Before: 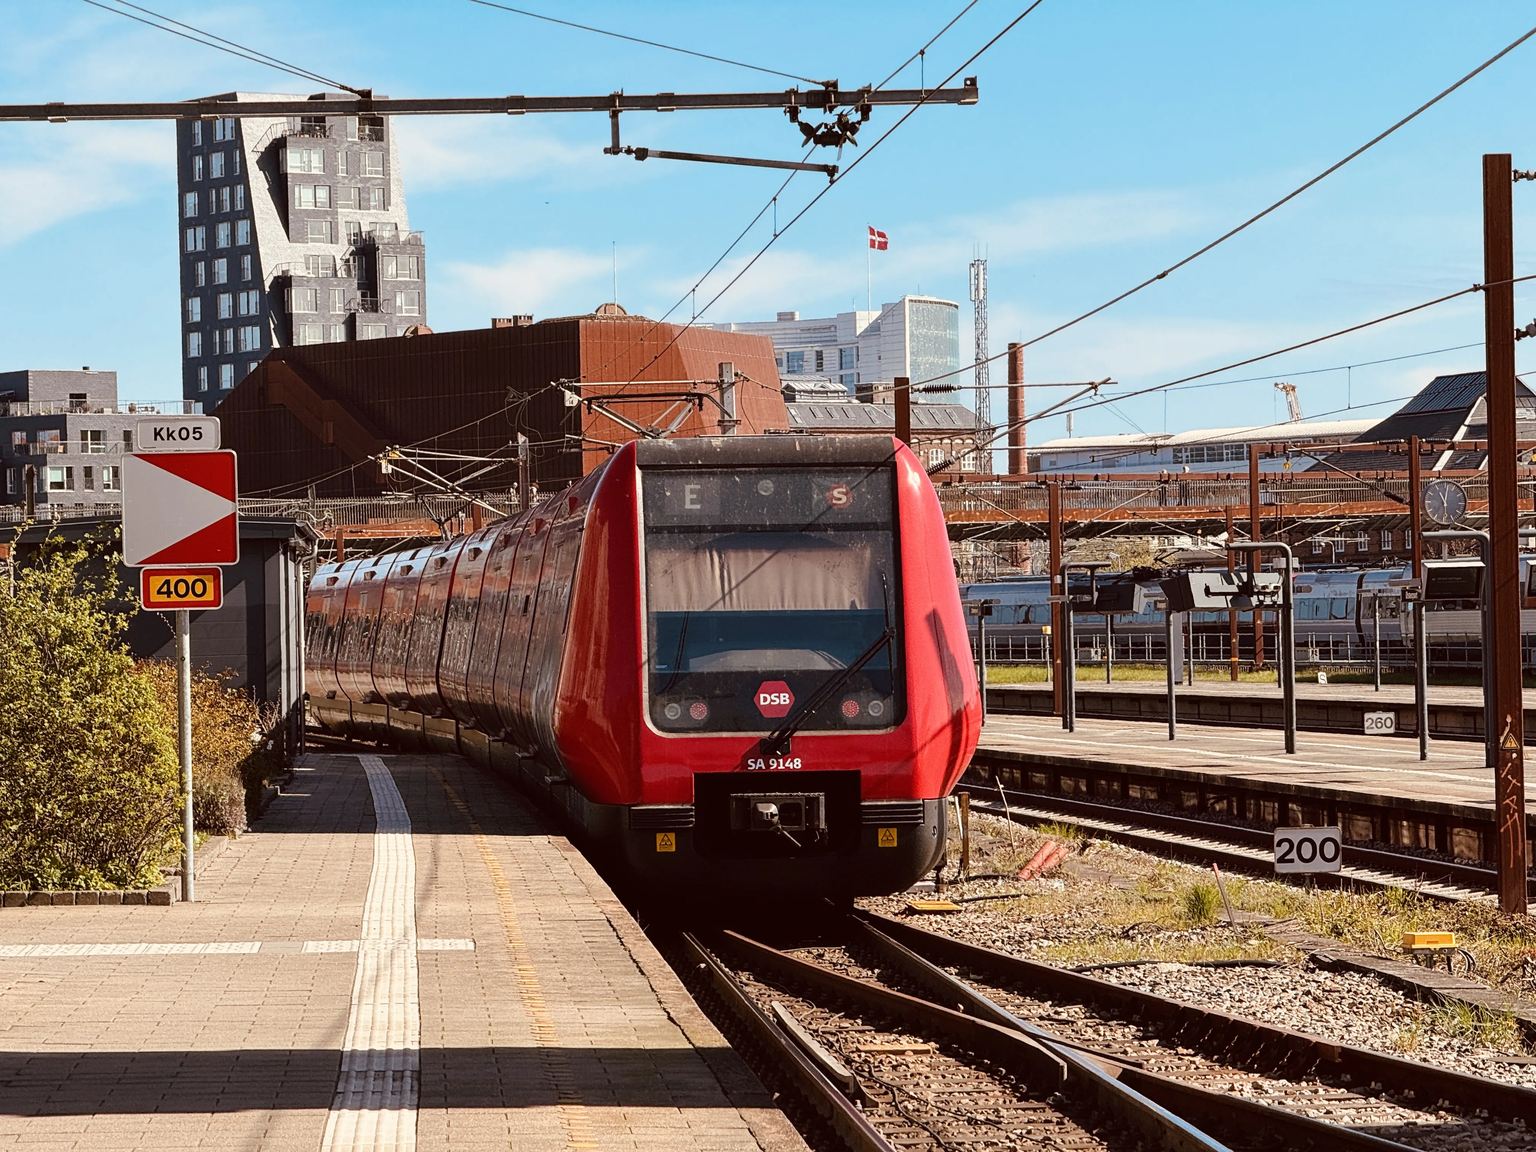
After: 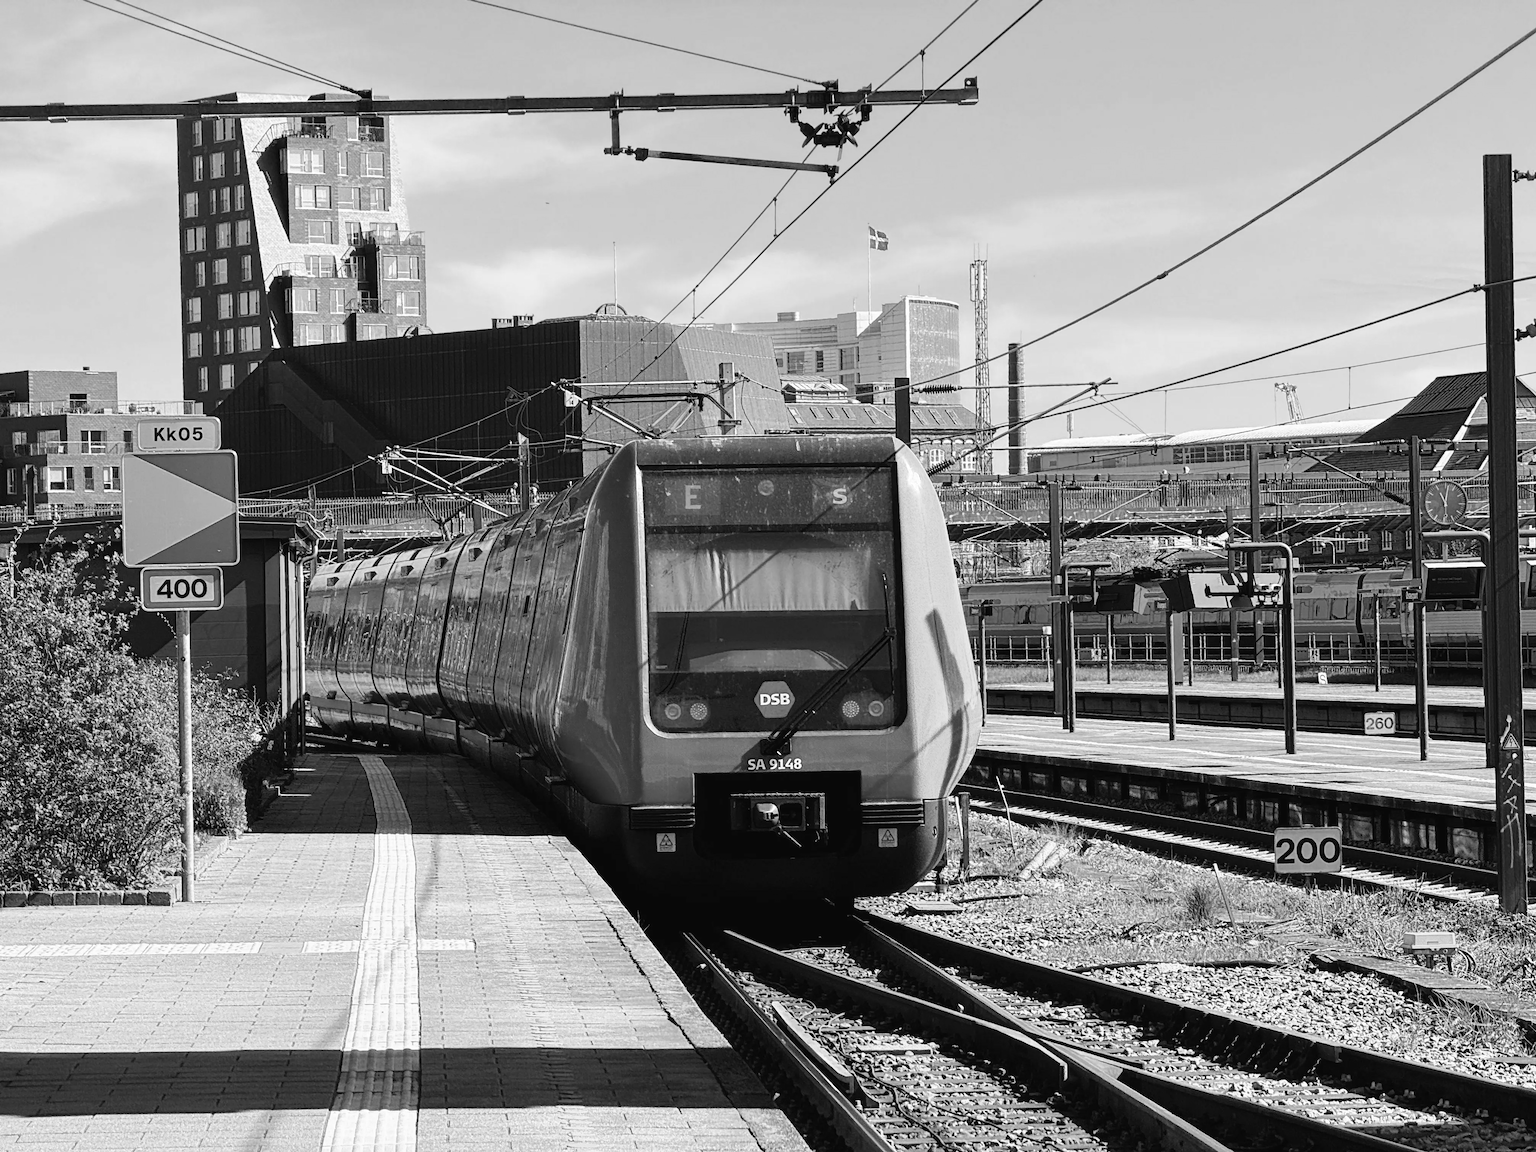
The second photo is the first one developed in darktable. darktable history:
exposure: compensate highlight preservation false
levels: levels [0, 0.492, 0.984]
color zones: curves: ch0 [(0.004, 0.588) (0.116, 0.636) (0.259, 0.476) (0.423, 0.464) (0.75, 0.5)]; ch1 [(0, 0) (0.143, 0) (0.286, 0) (0.429, 0) (0.571, 0) (0.714, 0) (0.857, 0)]
